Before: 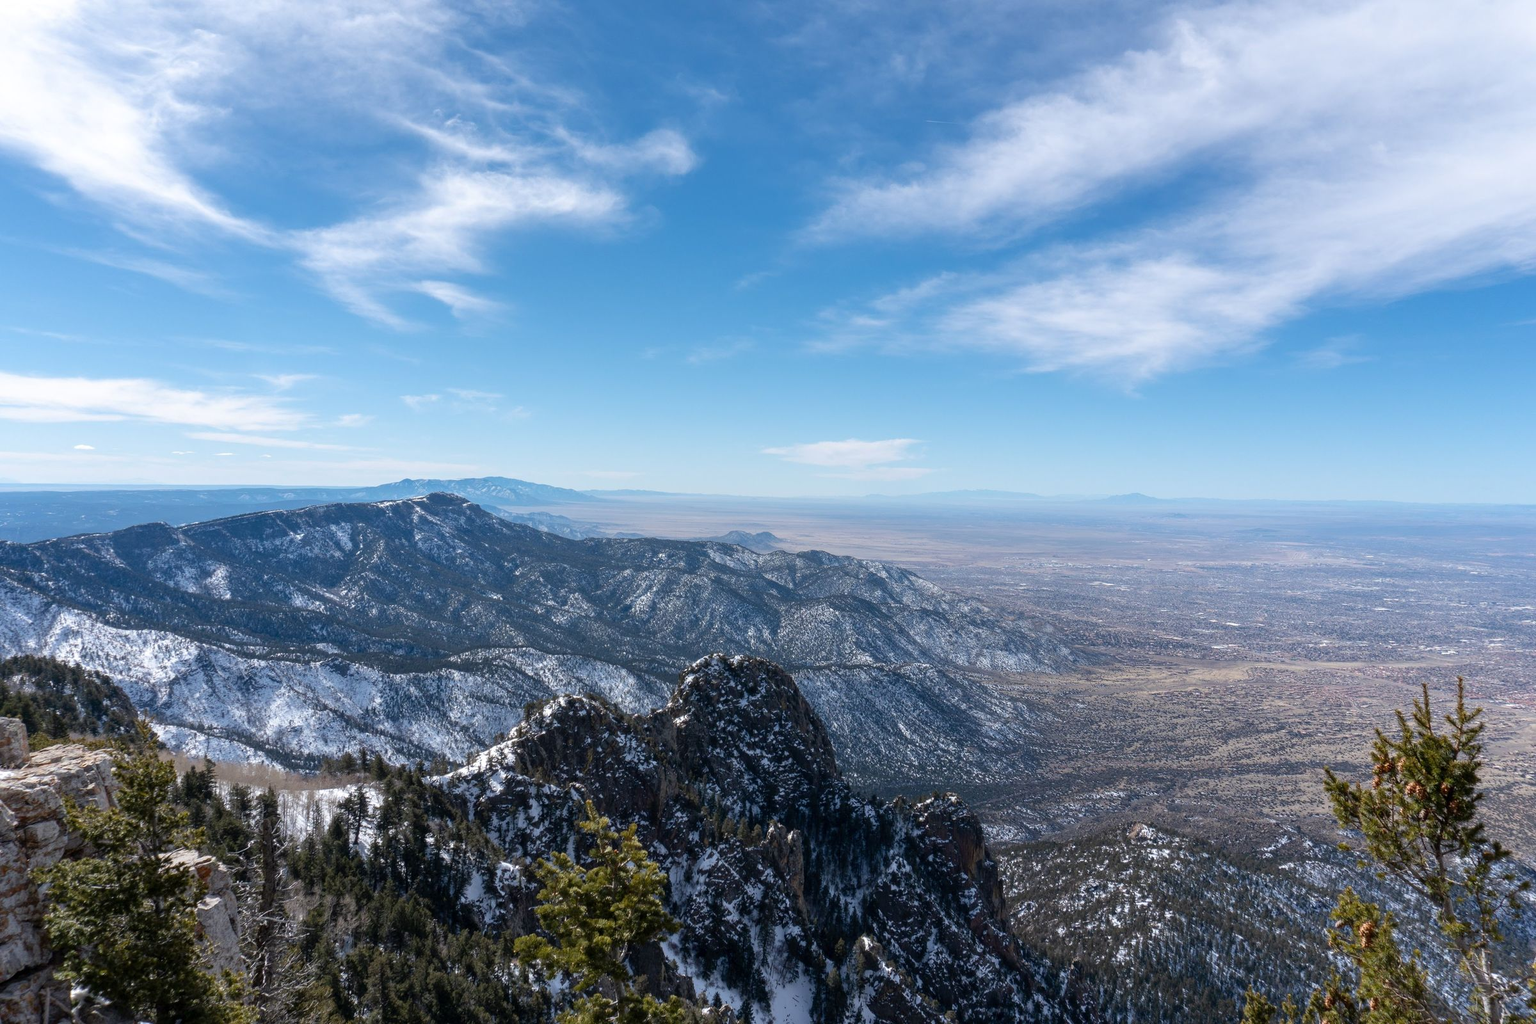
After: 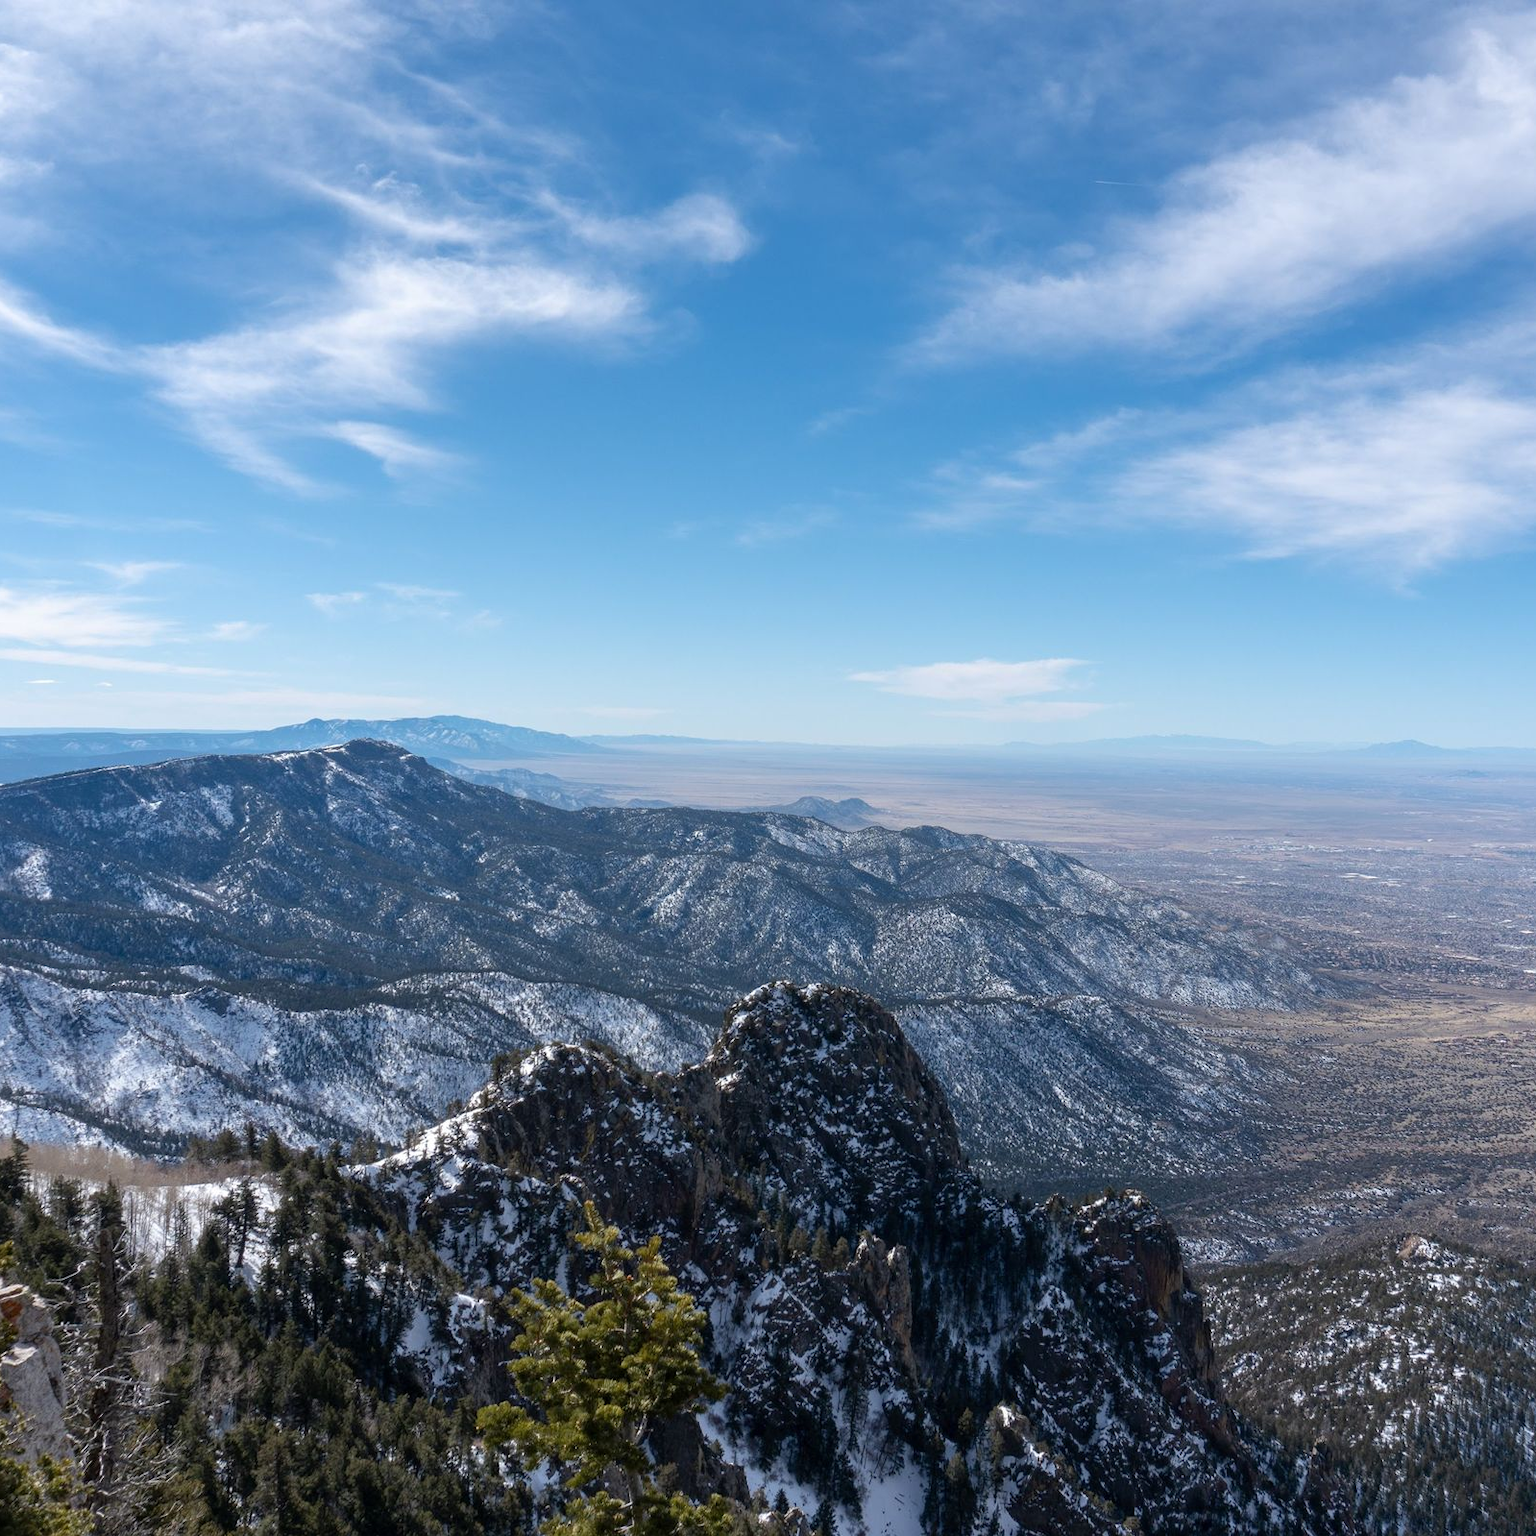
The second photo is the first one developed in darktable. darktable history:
crop and rotate: left 12.804%, right 20.561%
